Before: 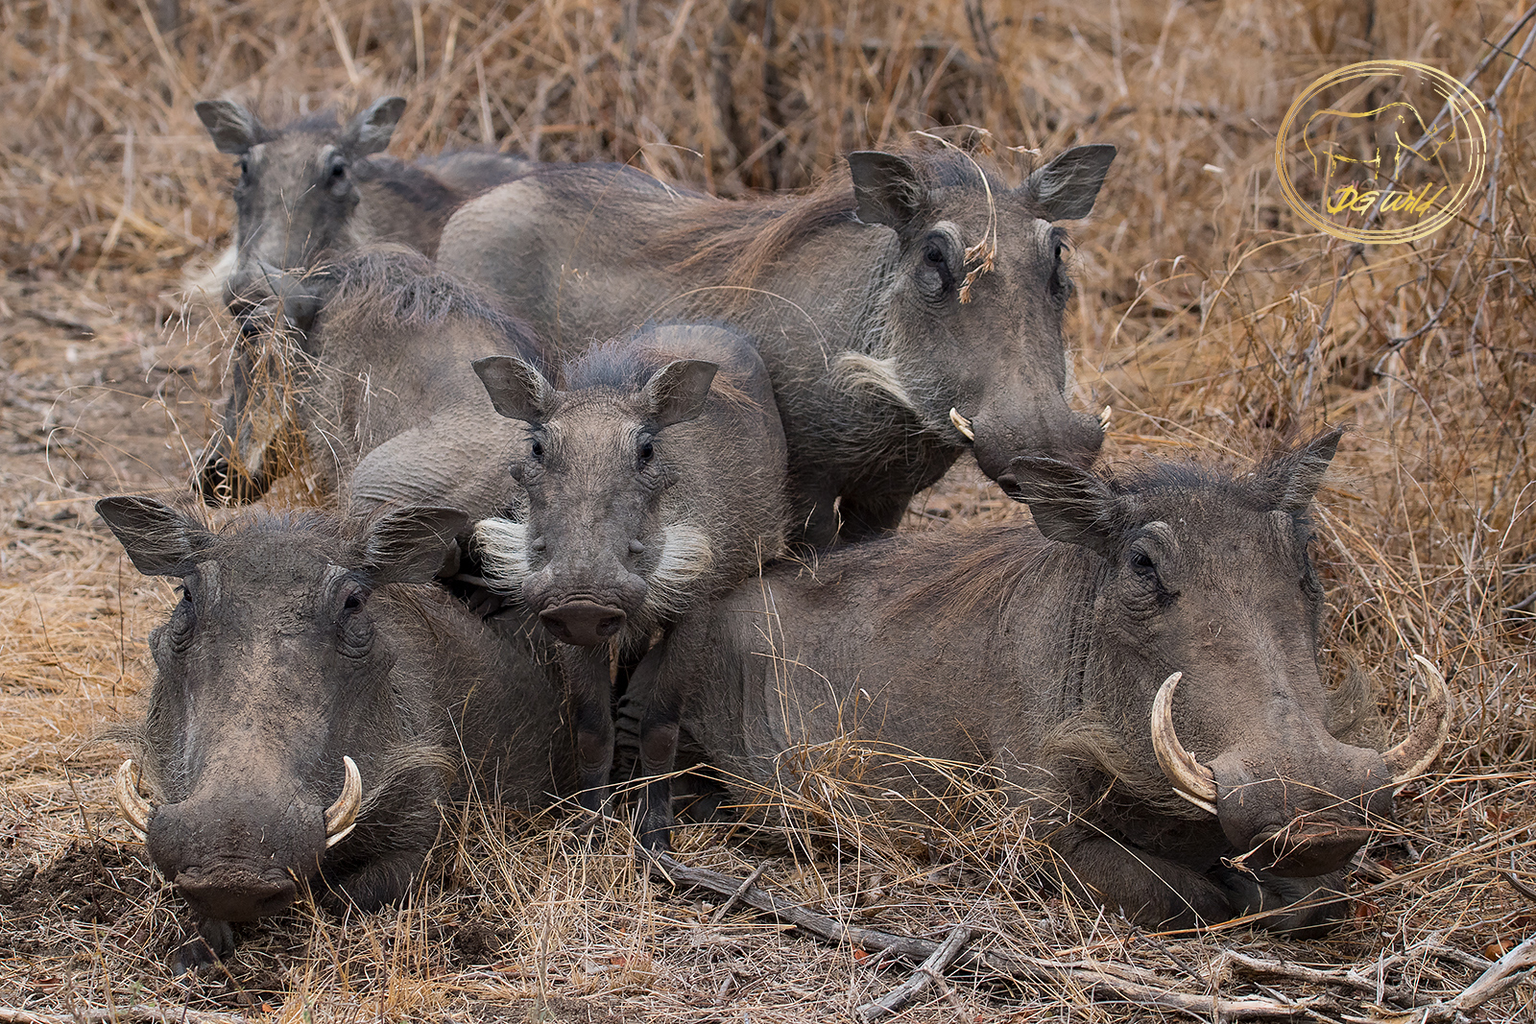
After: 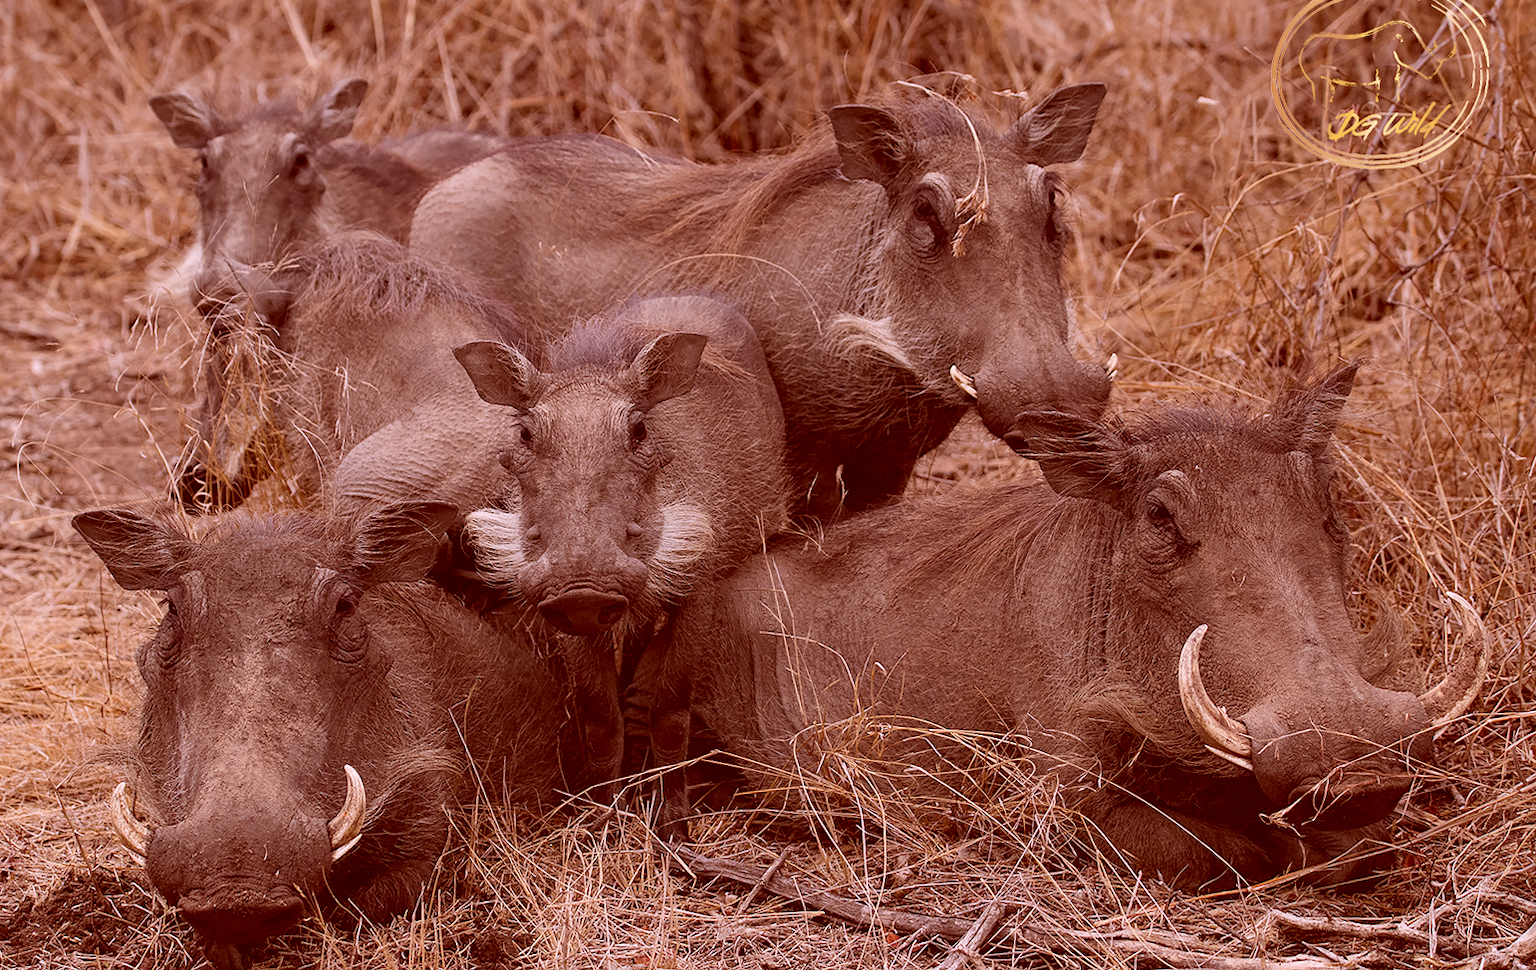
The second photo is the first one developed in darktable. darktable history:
white balance: red 0.967, blue 1.119, emerald 0.756
rotate and perspective: rotation -3.52°, crop left 0.036, crop right 0.964, crop top 0.081, crop bottom 0.919
color correction: highlights a* 9.03, highlights b* 8.71, shadows a* 40, shadows b* 40, saturation 0.8
